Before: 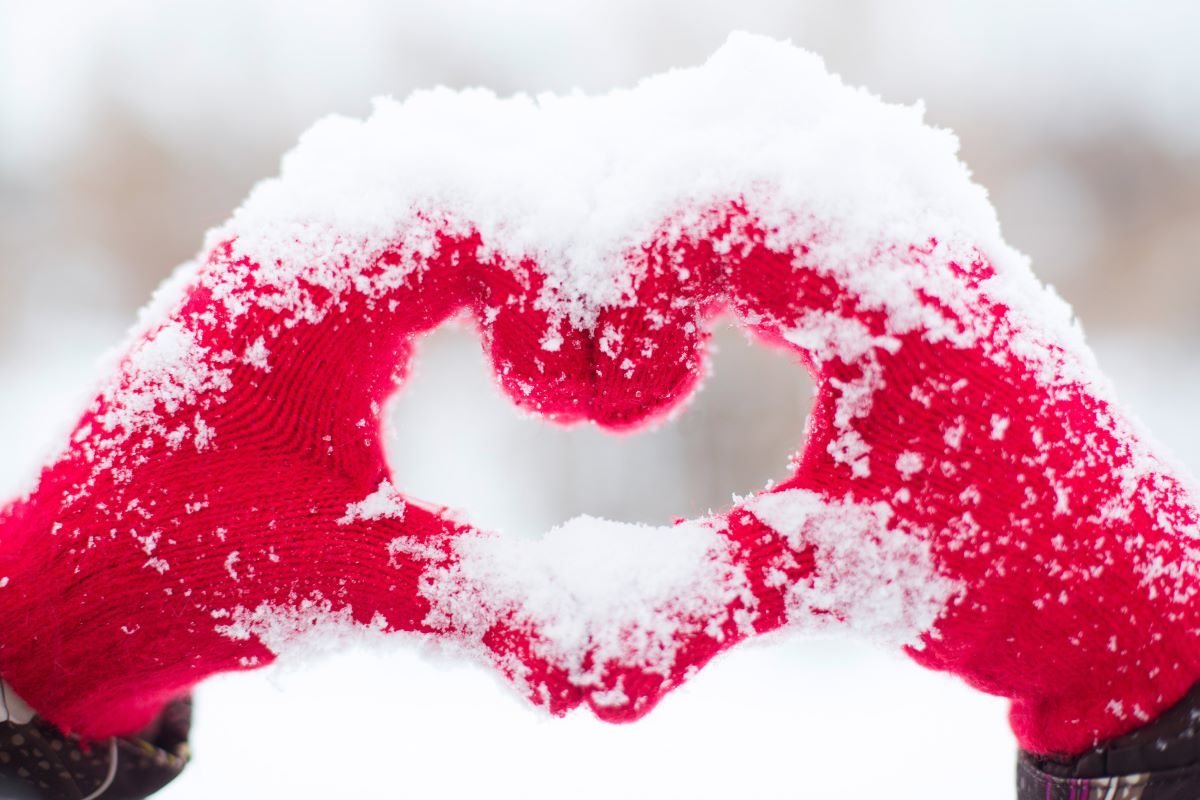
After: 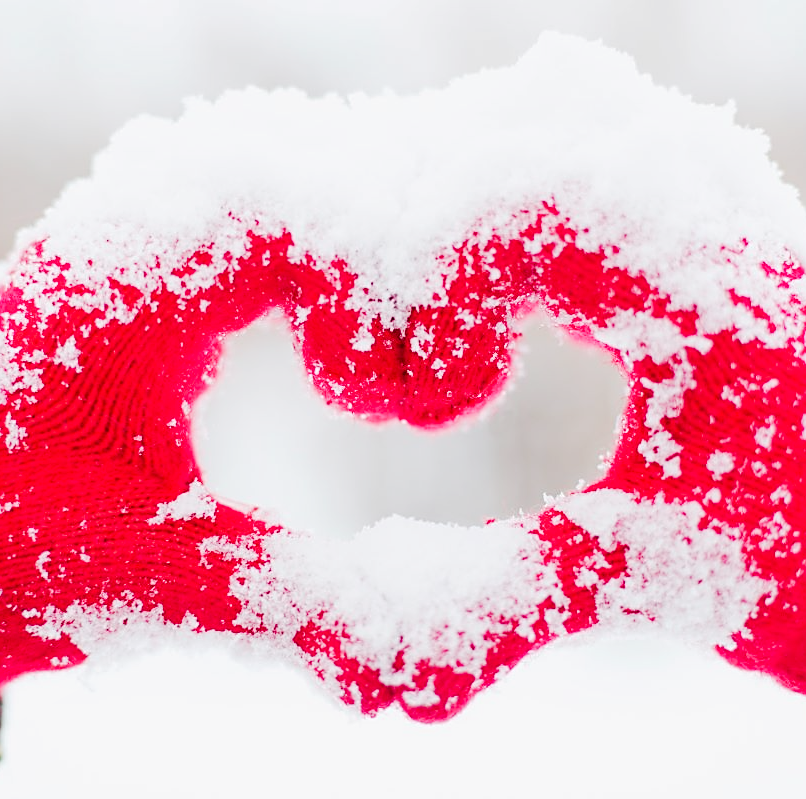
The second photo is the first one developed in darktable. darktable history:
shadows and highlights: shadows 19.94, highlights -20.88, soften with gaussian
crop and rotate: left 15.811%, right 16.961%
tone curve: curves: ch0 [(0, 0) (0.037, 0.011) (0.135, 0.093) (0.266, 0.281) (0.461, 0.555) (0.581, 0.716) (0.675, 0.793) (0.767, 0.849) (0.91, 0.924) (1, 0.979)]; ch1 [(0, 0) (0.292, 0.278) (0.431, 0.418) (0.493, 0.479) (0.506, 0.5) (0.532, 0.537) (0.562, 0.581) (0.641, 0.663) (0.754, 0.76) (1, 1)]; ch2 [(0, 0) (0.294, 0.3) (0.361, 0.372) (0.429, 0.445) (0.478, 0.486) (0.502, 0.498) (0.518, 0.522) (0.531, 0.549) (0.561, 0.59) (0.64, 0.655) (0.693, 0.706) (0.845, 0.833) (1, 0.951)], preserve colors none
sharpen: on, module defaults
